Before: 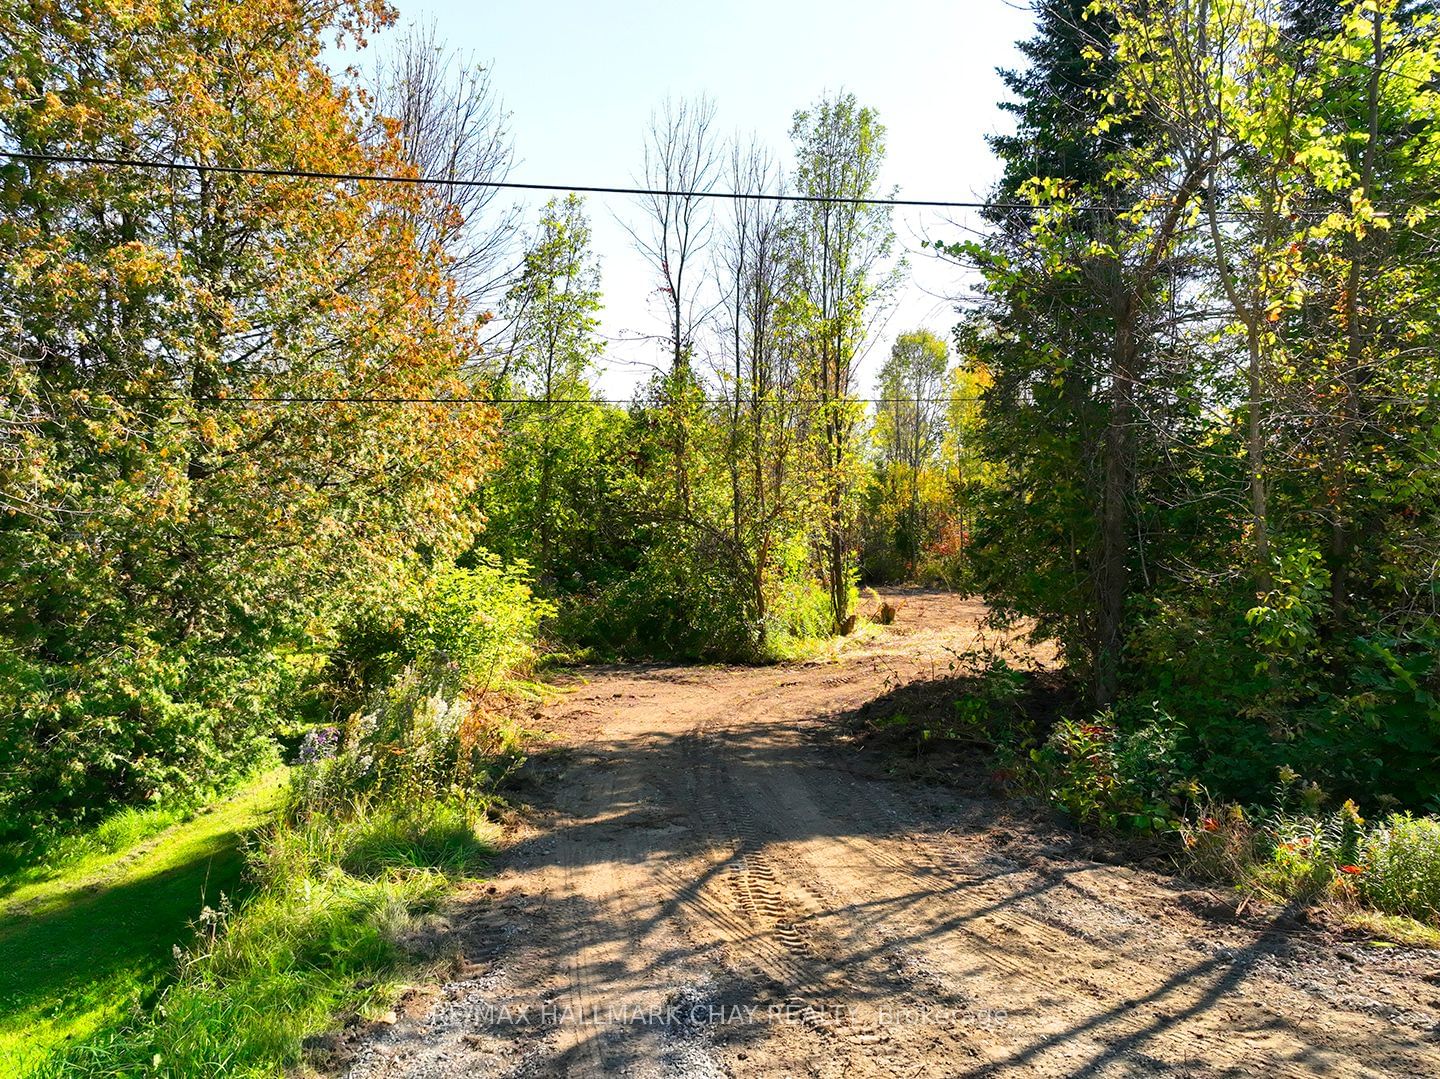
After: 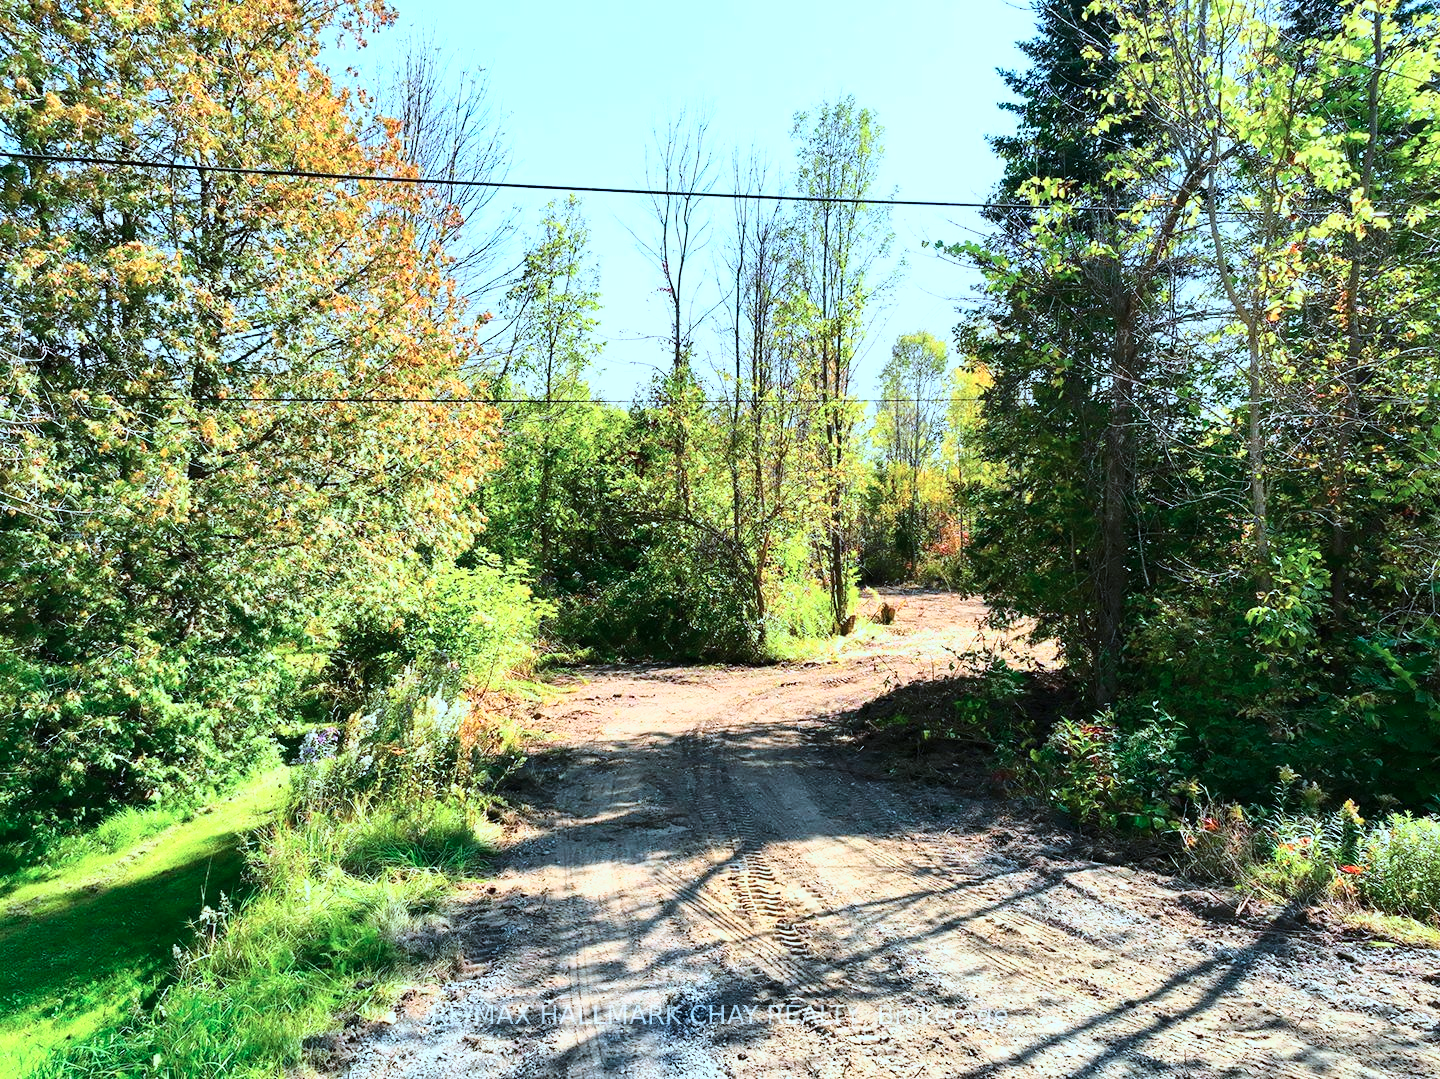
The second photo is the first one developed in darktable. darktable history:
color correction: highlights a* -9.67, highlights b* -21.51
base curve: curves: ch0 [(0, 0) (0.028, 0.03) (0.121, 0.232) (0.46, 0.748) (0.859, 0.968) (1, 1)]
